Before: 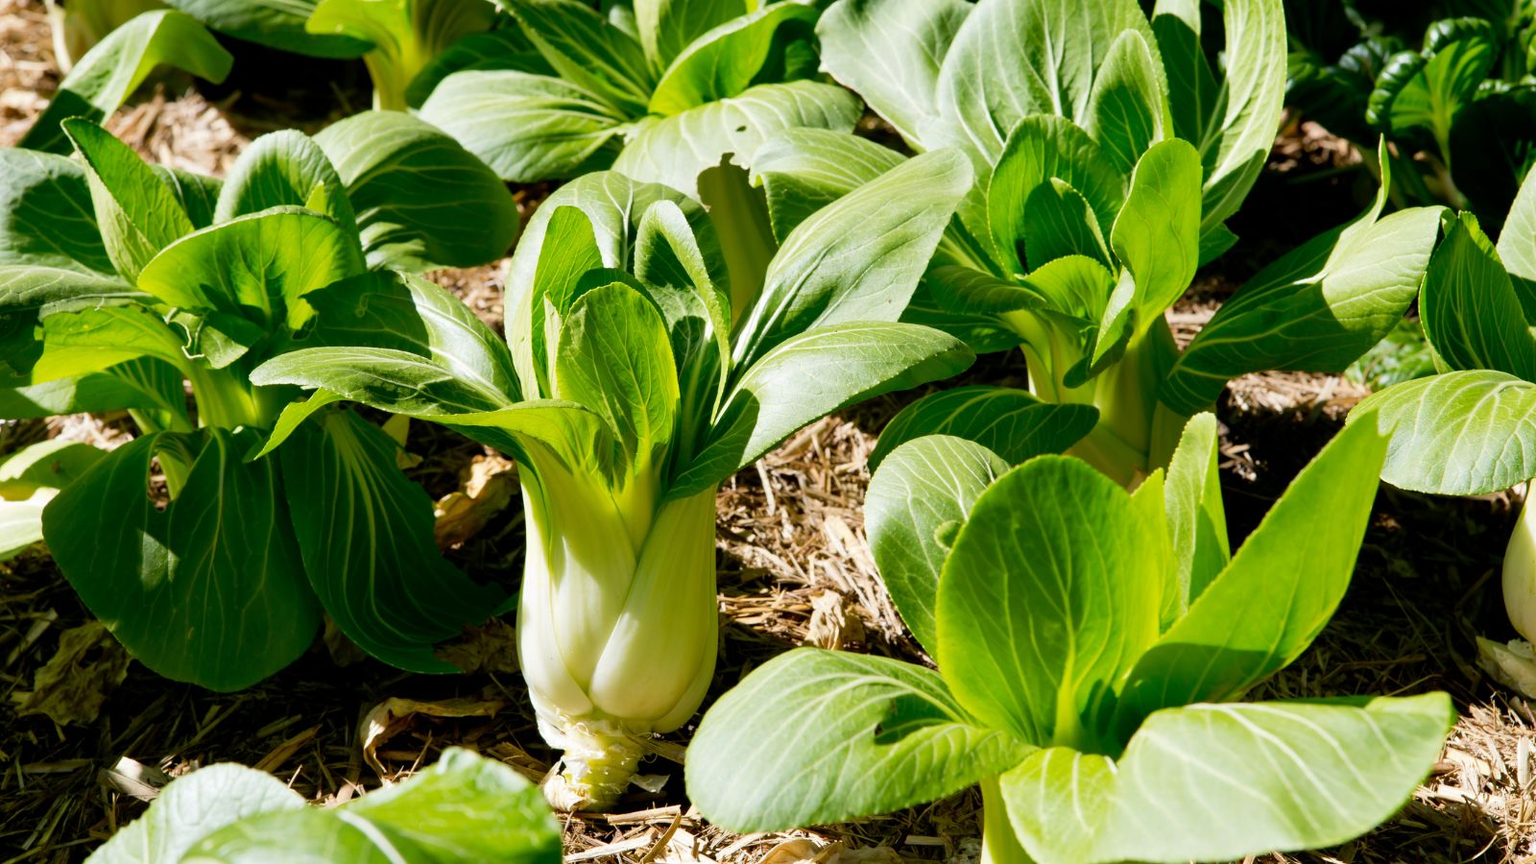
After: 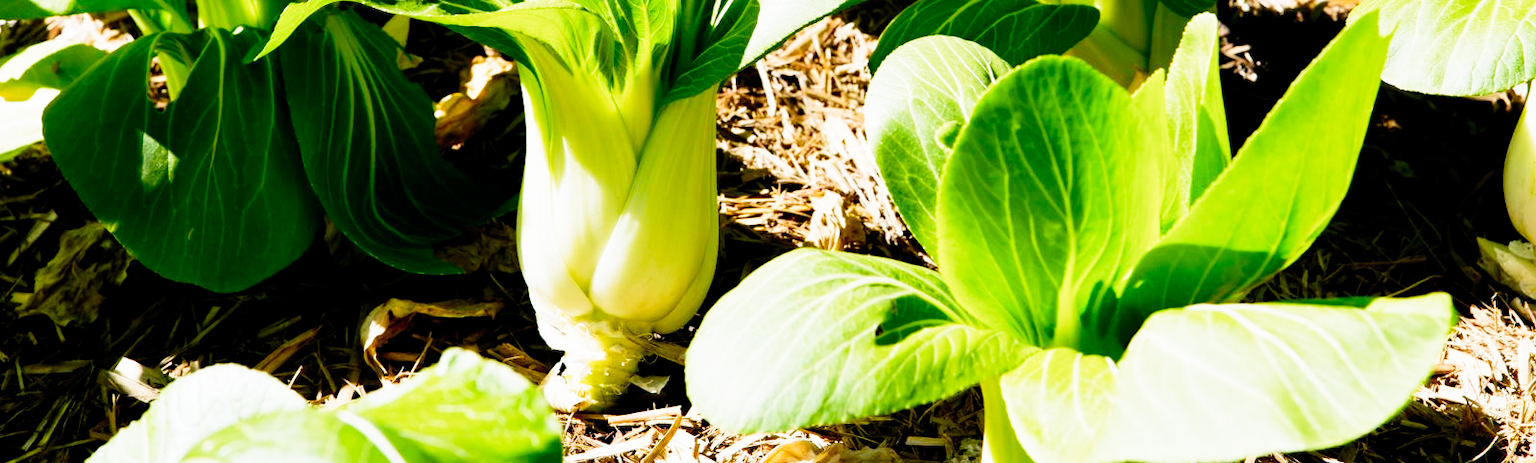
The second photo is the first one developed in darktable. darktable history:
filmic rgb: middle gray luminance 12.74%, black relative exposure -10.13 EV, white relative exposure 3.47 EV, threshold 6 EV, target black luminance 0%, hardness 5.74, latitude 44.69%, contrast 1.221, highlights saturation mix 5%, shadows ↔ highlights balance 26.78%, add noise in highlights 0, preserve chrominance no, color science v3 (2019), use custom middle-gray values true, iterations of high-quality reconstruction 0, contrast in highlights soft, enable highlight reconstruction true
contrast brightness saturation: contrast 0.2, brightness 0.15, saturation 0.14
crop and rotate: top 46.237%
